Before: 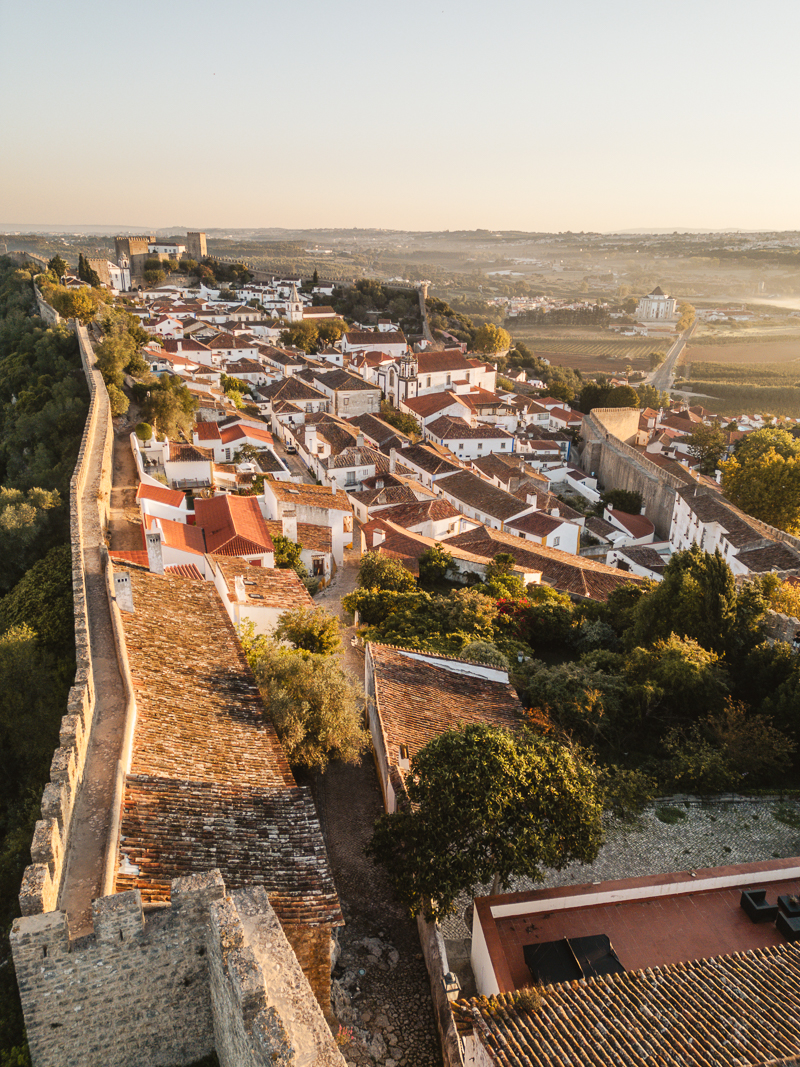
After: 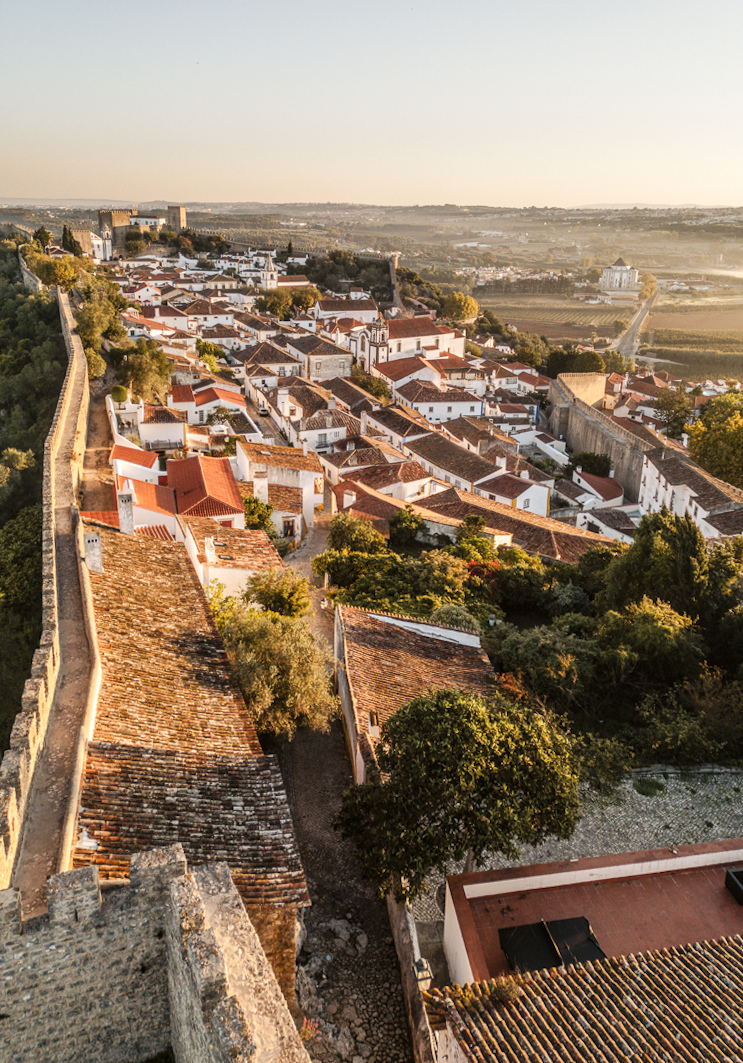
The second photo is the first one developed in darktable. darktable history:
rotate and perspective: rotation 0.215°, lens shift (vertical) -0.139, crop left 0.069, crop right 0.939, crop top 0.002, crop bottom 0.996
local contrast: on, module defaults
